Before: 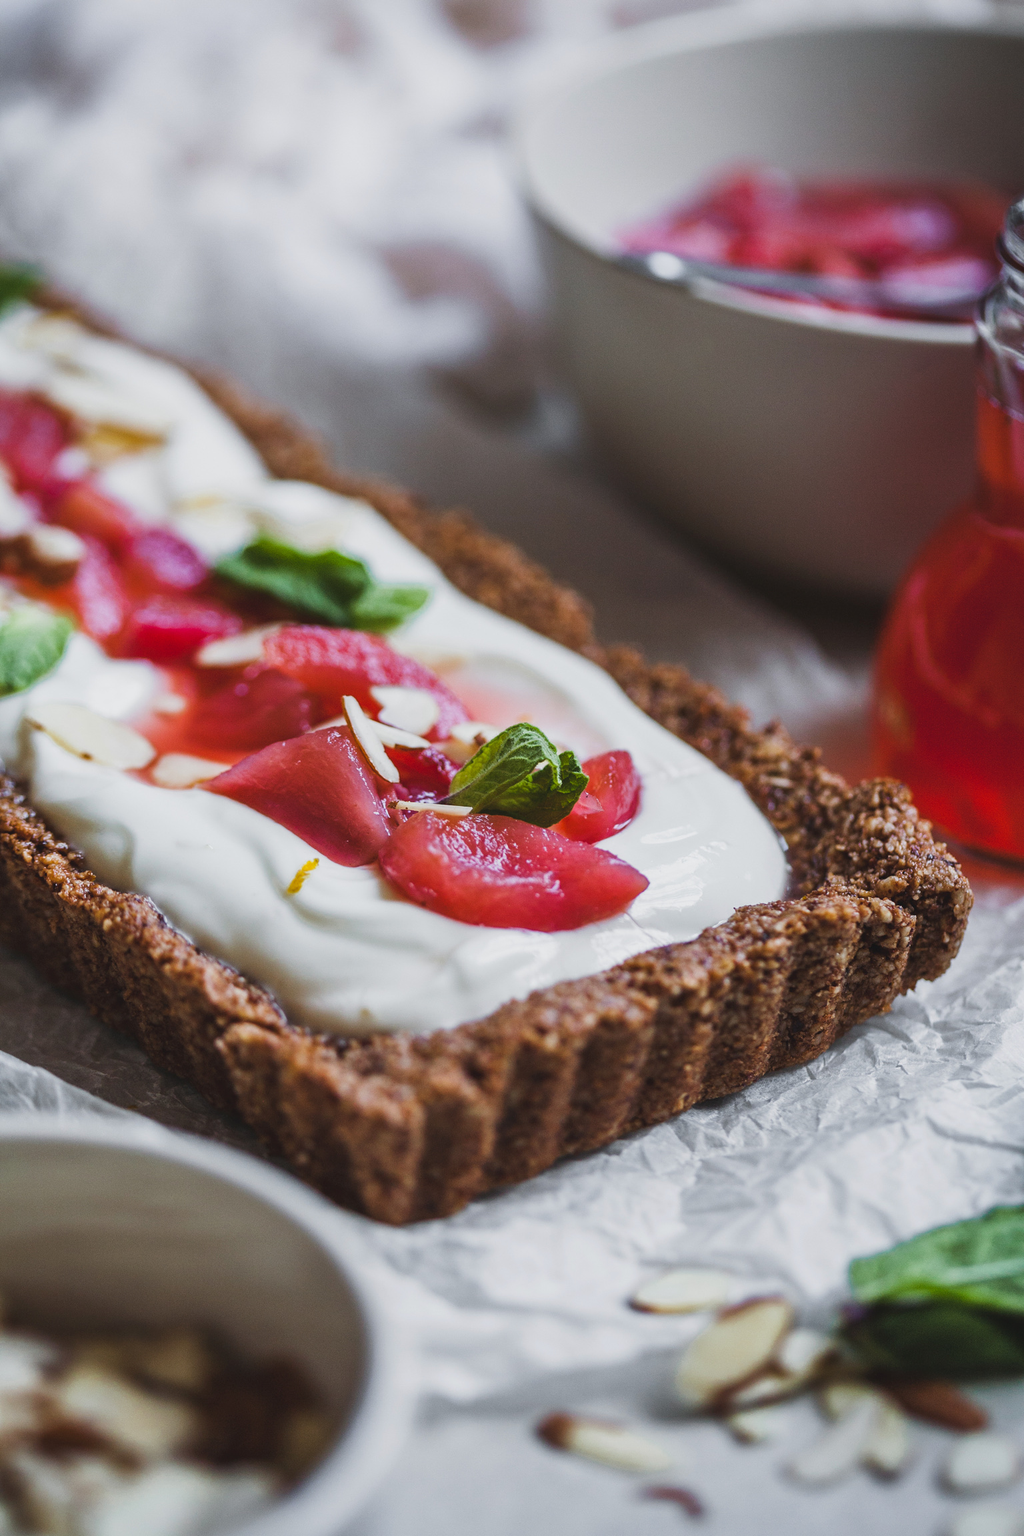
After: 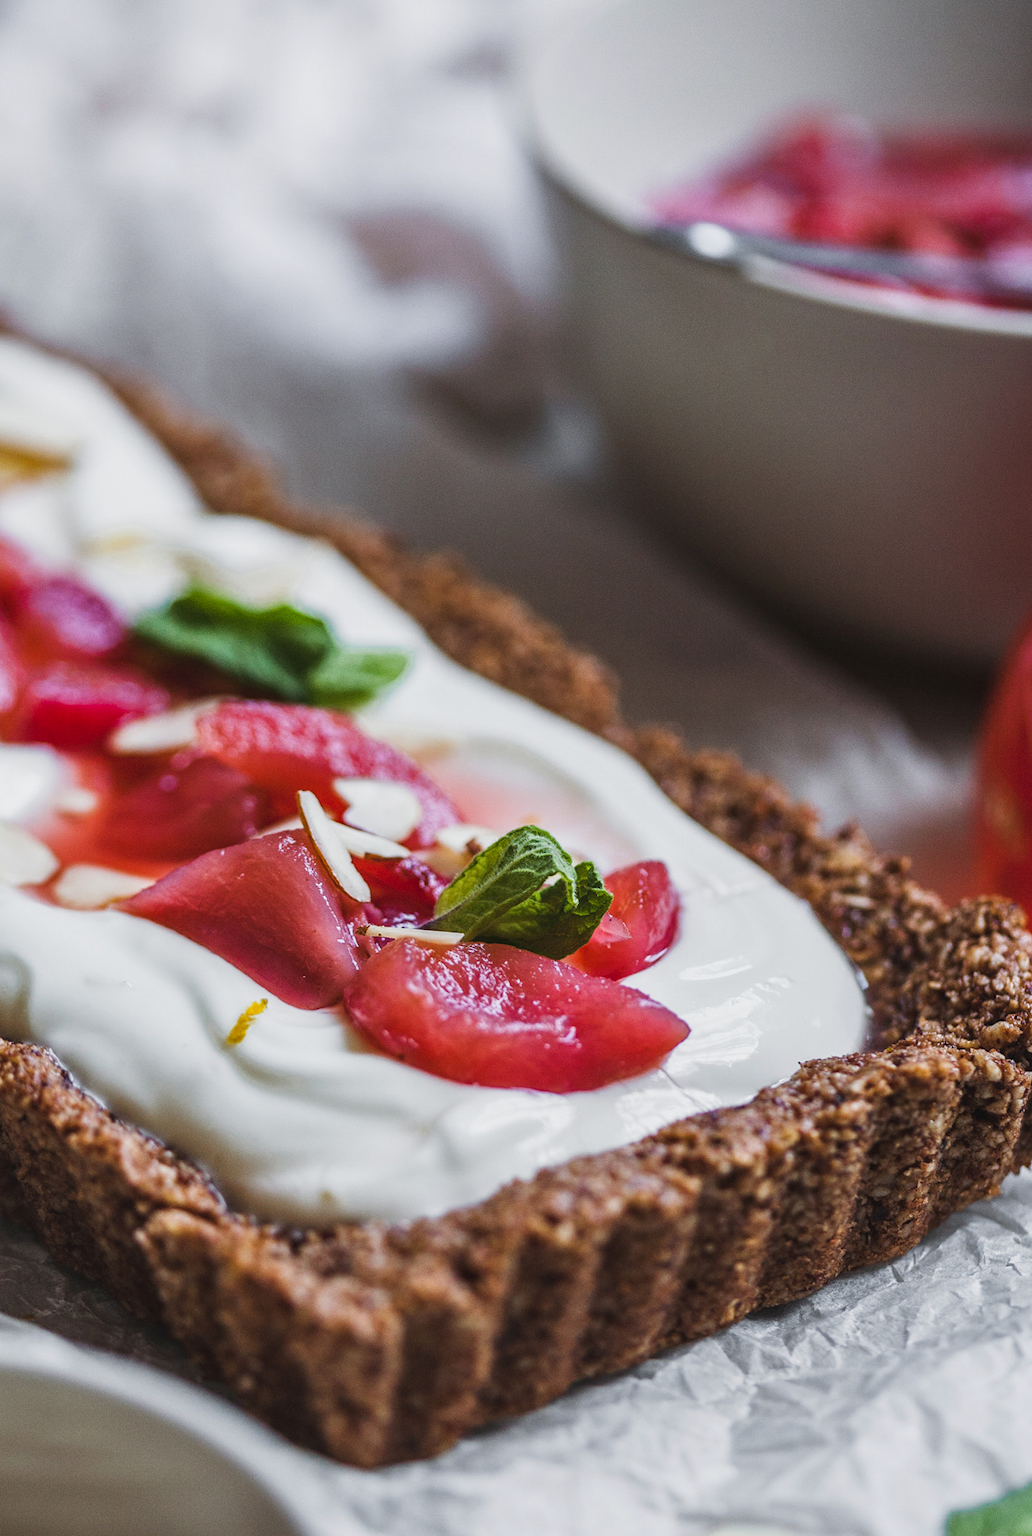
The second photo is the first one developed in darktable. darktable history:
local contrast: on, module defaults
crop and rotate: left 10.77%, top 5.1%, right 10.41%, bottom 16.76%
